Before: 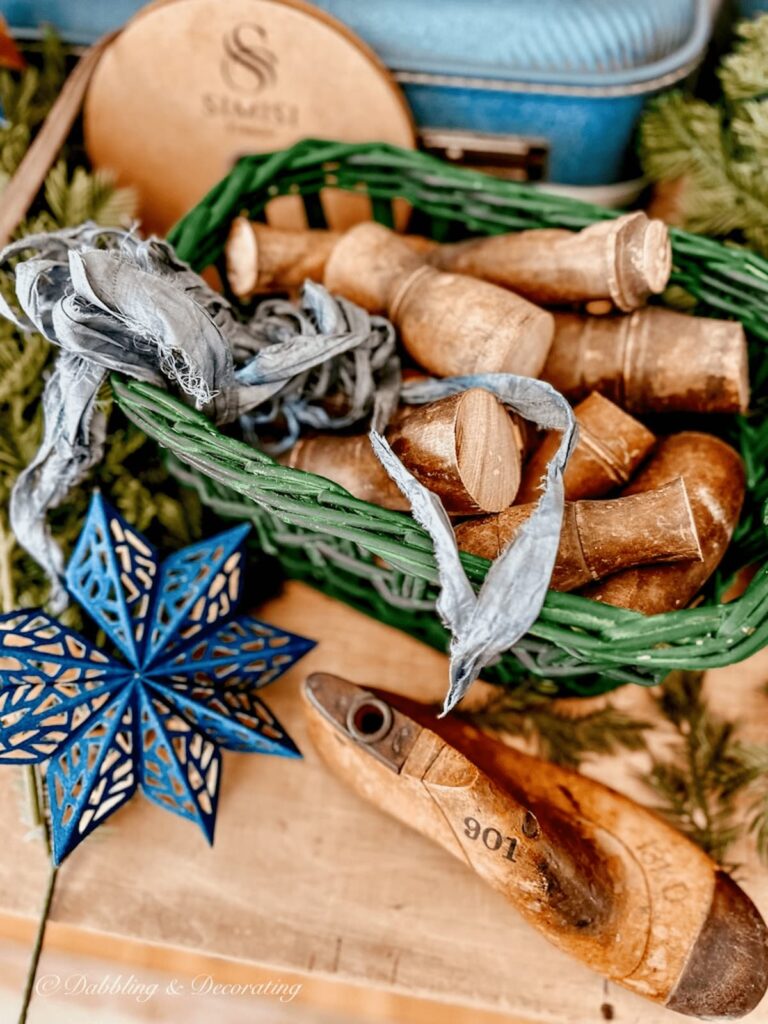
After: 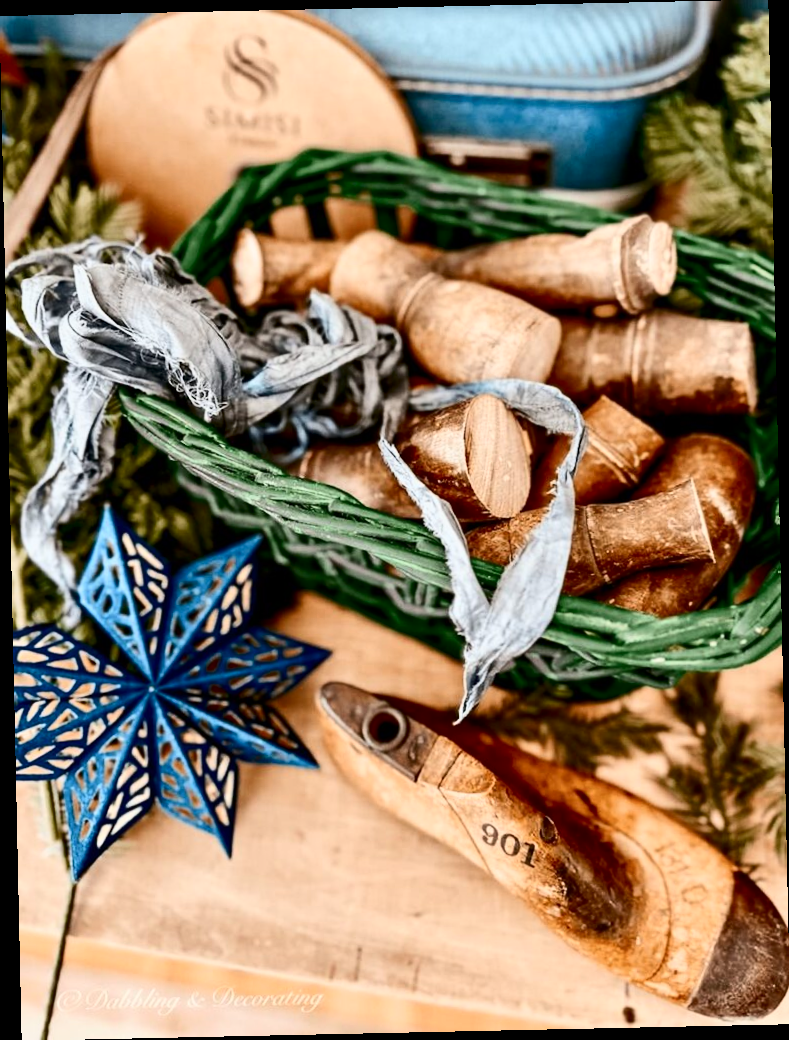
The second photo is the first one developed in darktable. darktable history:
rotate and perspective: rotation -1.24°, automatic cropping off
contrast brightness saturation: contrast 0.28
